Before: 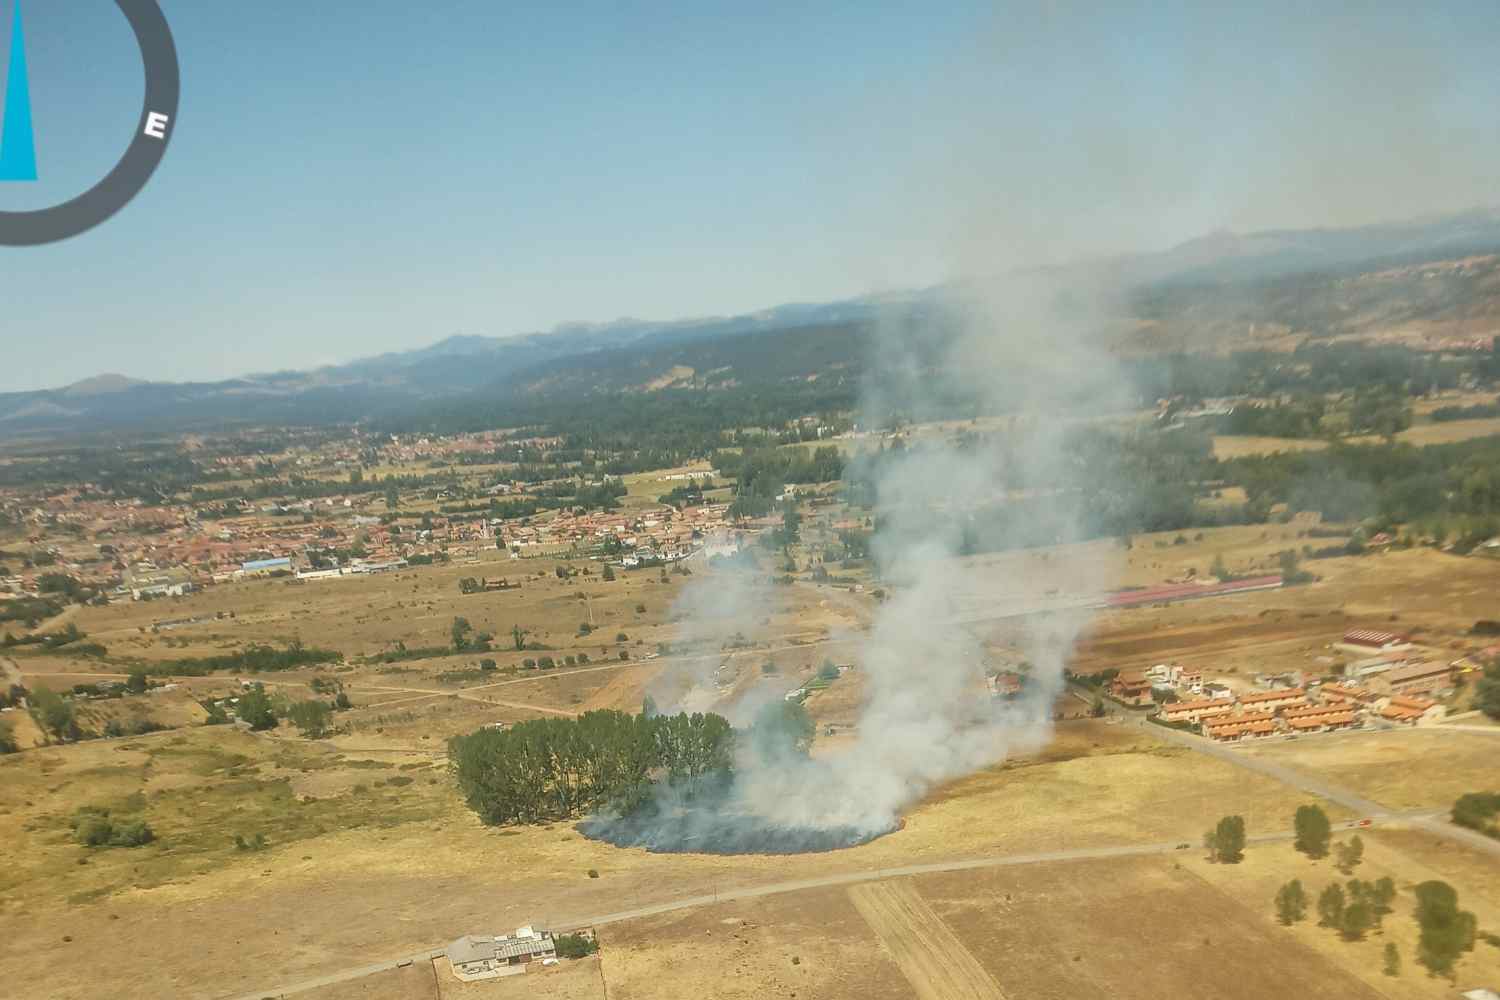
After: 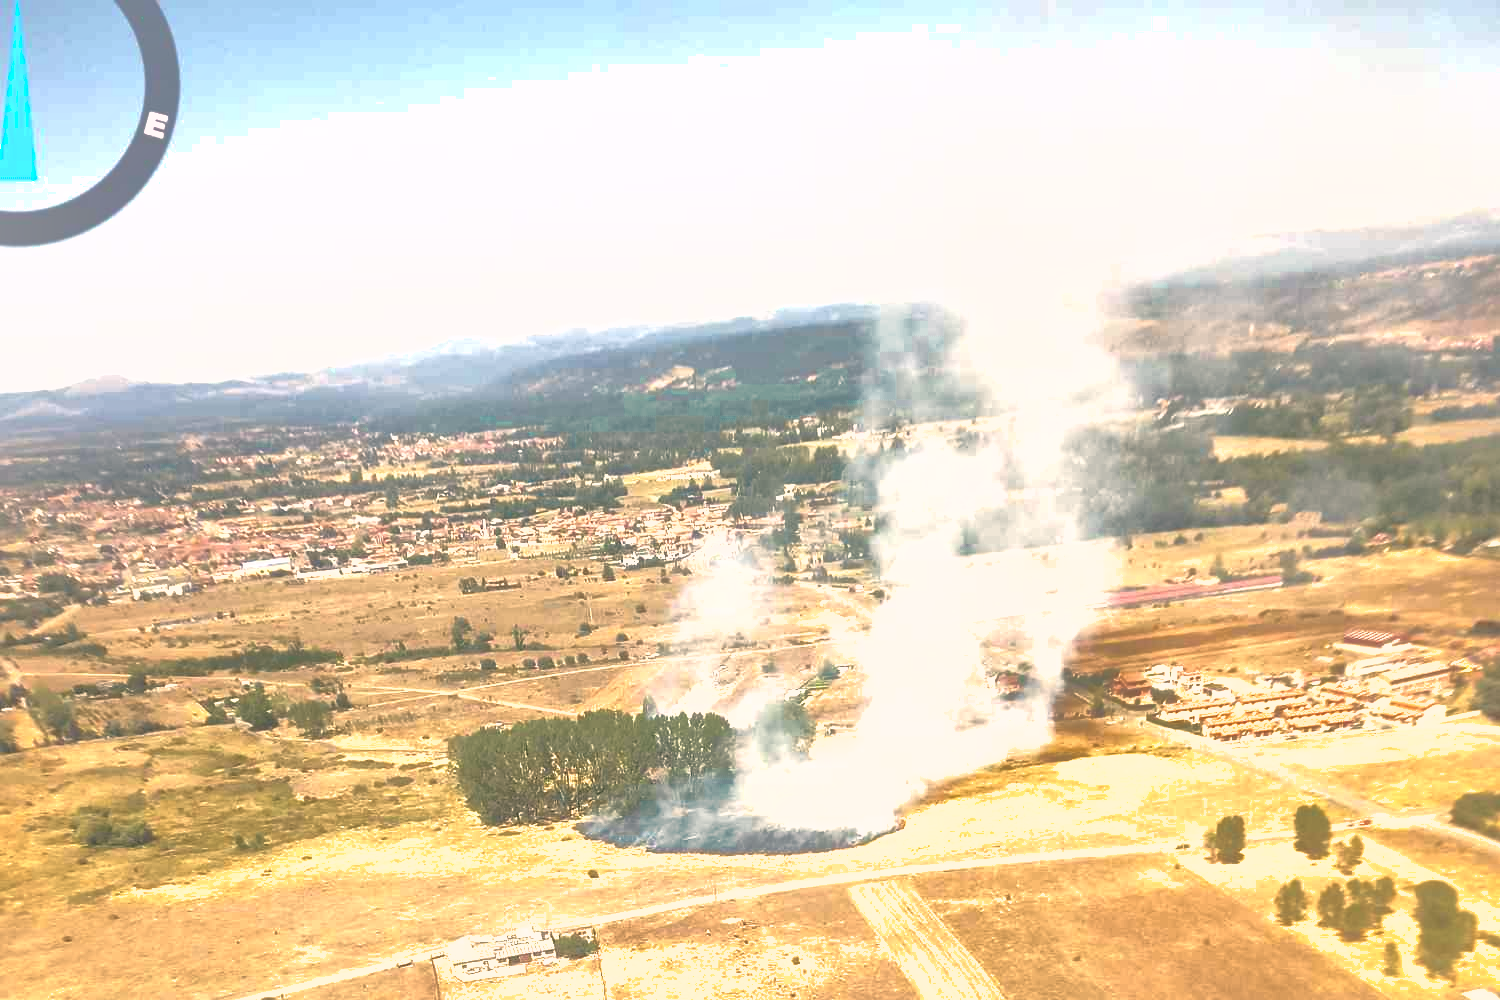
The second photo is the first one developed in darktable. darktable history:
color zones: curves: ch0 [(0.25, 0.5) (0.423, 0.5) (0.443, 0.5) (0.521, 0.756) (0.568, 0.5) (0.576, 0.5) (0.75, 0.5)]; ch1 [(0.25, 0.5) (0.423, 0.5) (0.443, 0.5) (0.539, 0.873) (0.624, 0.565) (0.631, 0.5) (0.75, 0.5)]
exposure: black level correction 0, exposure 1.278 EV, compensate highlight preservation false
shadows and highlights: on, module defaults
color correction: highlights a* 13.99, highlights b* 6.1, shadows a* -5.23, shadows b* -15.15, saturation 0.825
